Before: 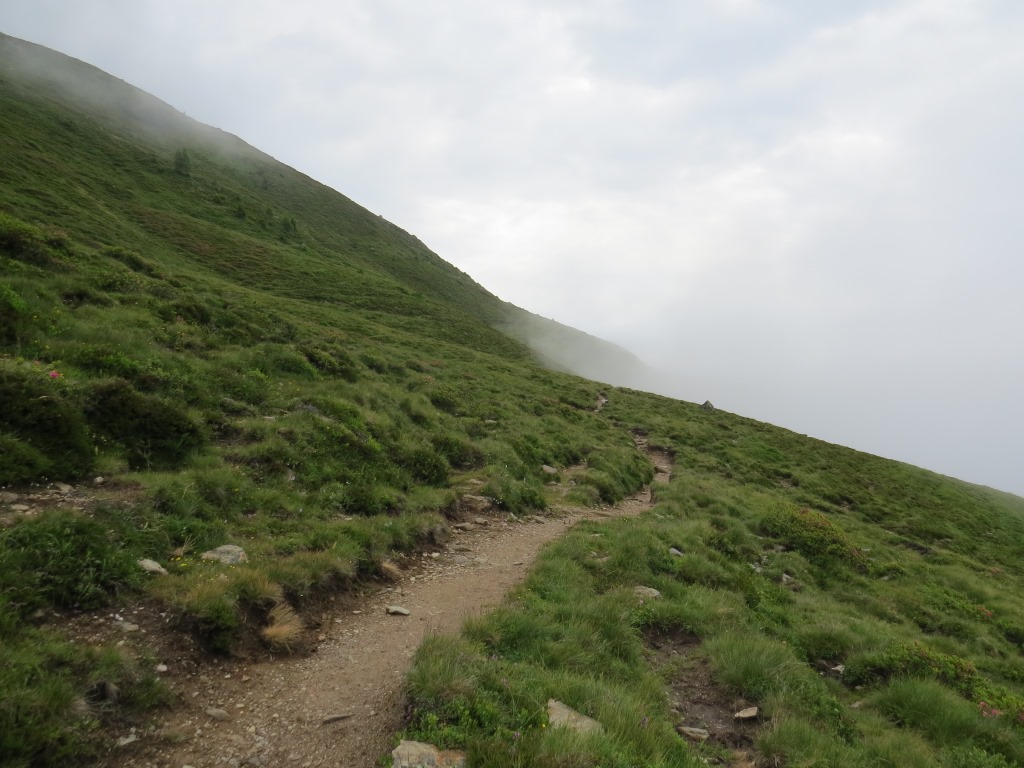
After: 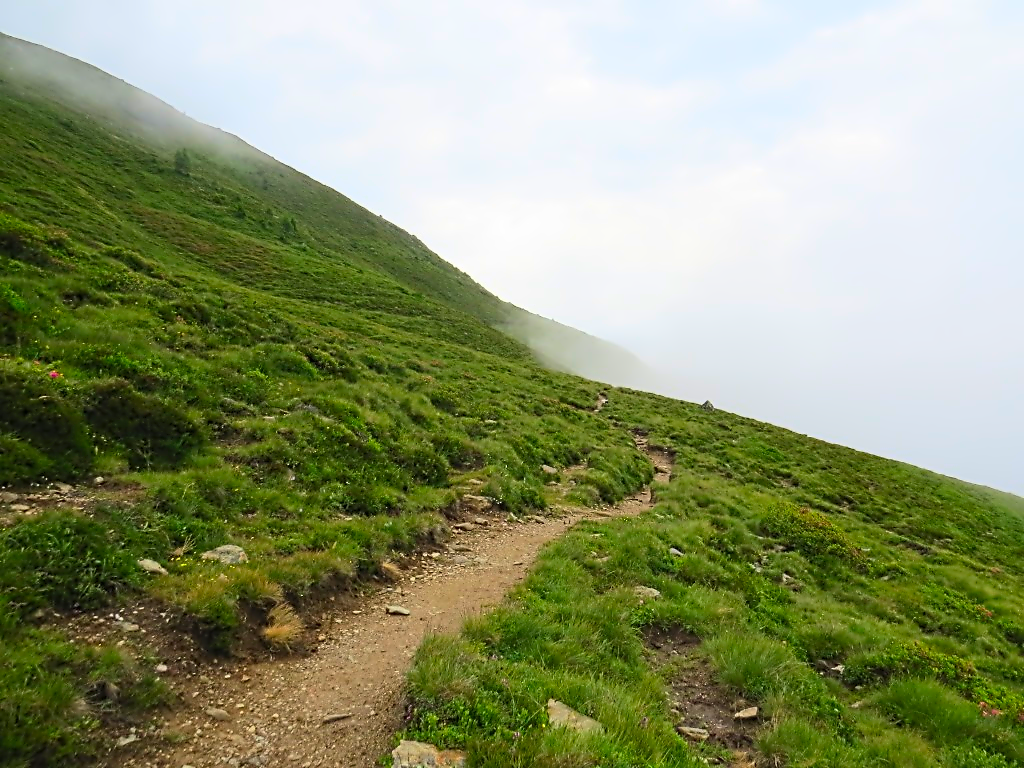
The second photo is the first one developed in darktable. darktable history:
contrast equalizer: octaves 7, y [[0.5, 0.5, 0.5, 0.515, 0.749, 0.84], [0.5 ×6], [0.5 ×6], [0, 0, 0, 0.001, 0.067, 0.262], [0 ×6]]
contrast brightness saturation: contrast 0.197, brightness 0.204, saturation 0.785
